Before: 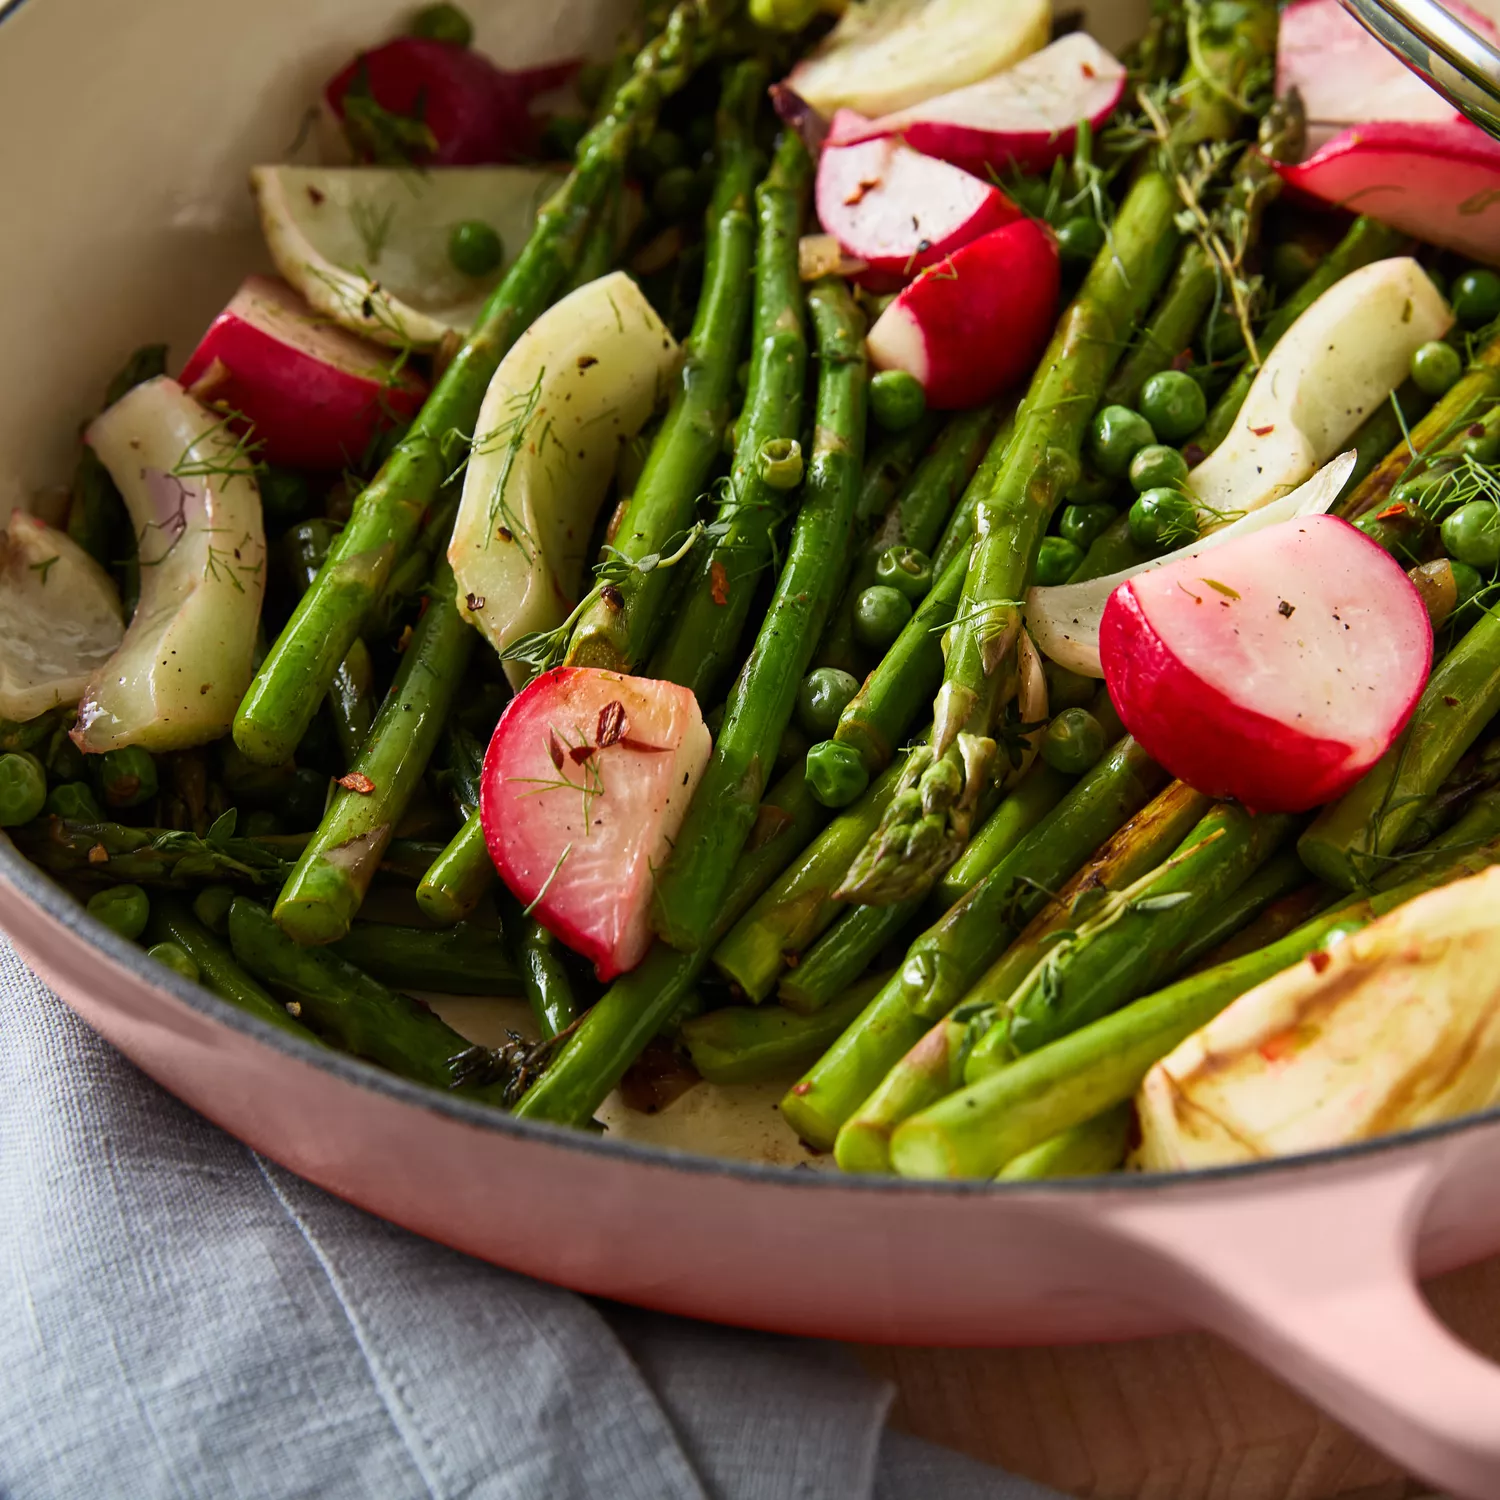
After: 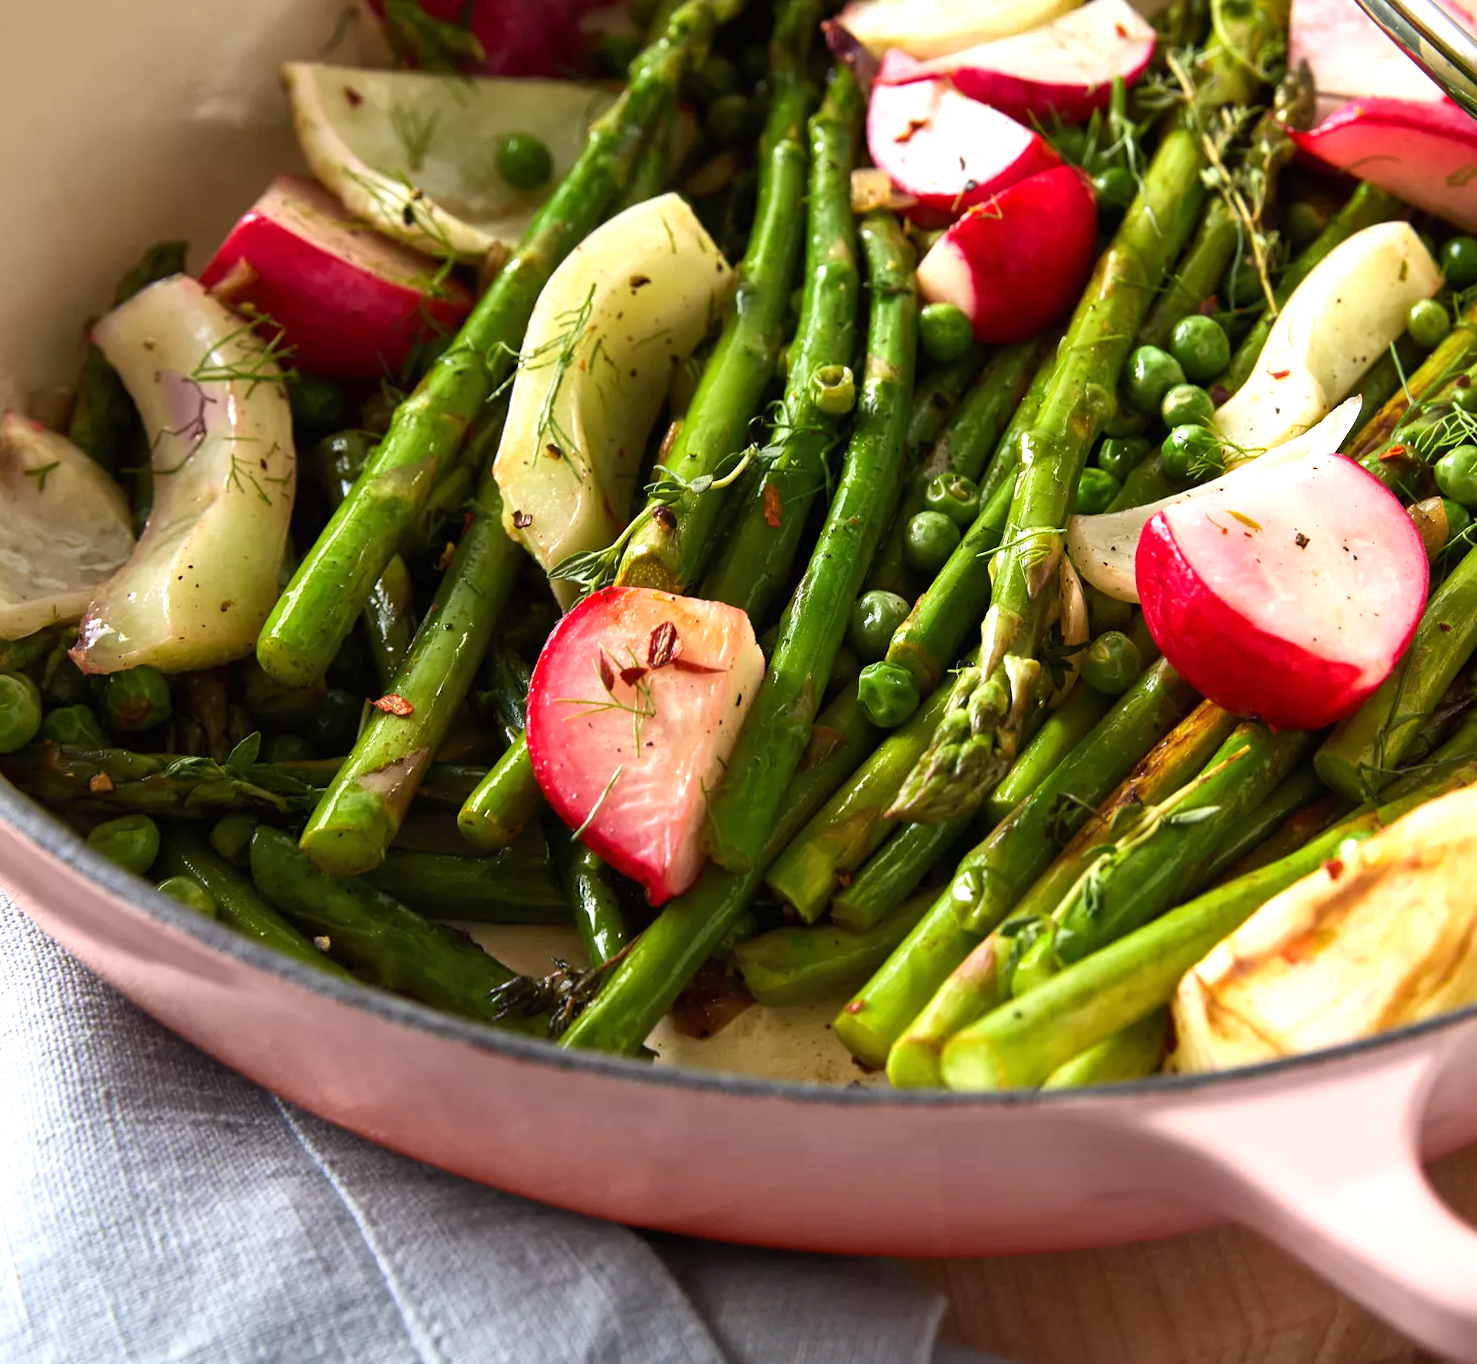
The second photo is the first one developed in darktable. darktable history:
rotate and perspective: rotation -0.013°, lens shift (vertical) -0.027, lens shift (horizontal) 0.178, crop left 0.016, crop right 0.989, crop top 0.082, crop bottom 0.918
exposure: exposure 0.64 EV, compensate highlight preservation false
